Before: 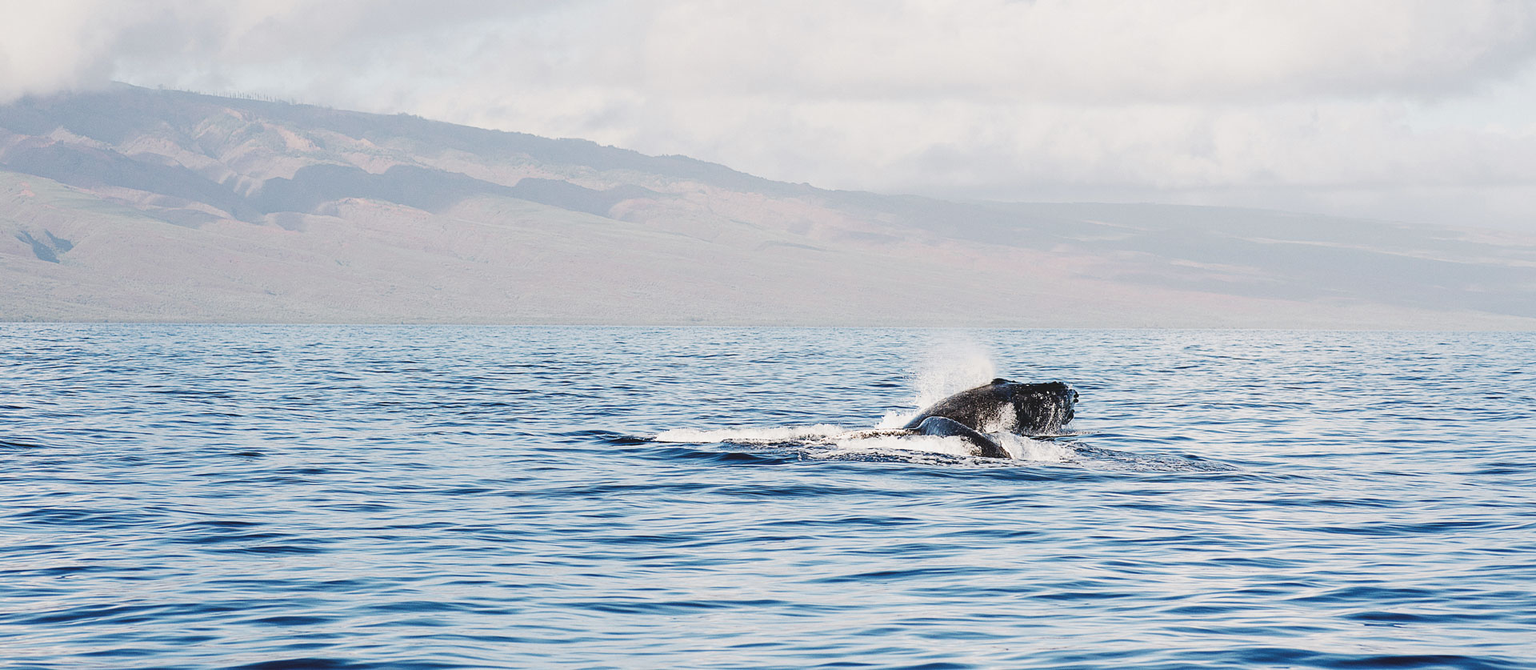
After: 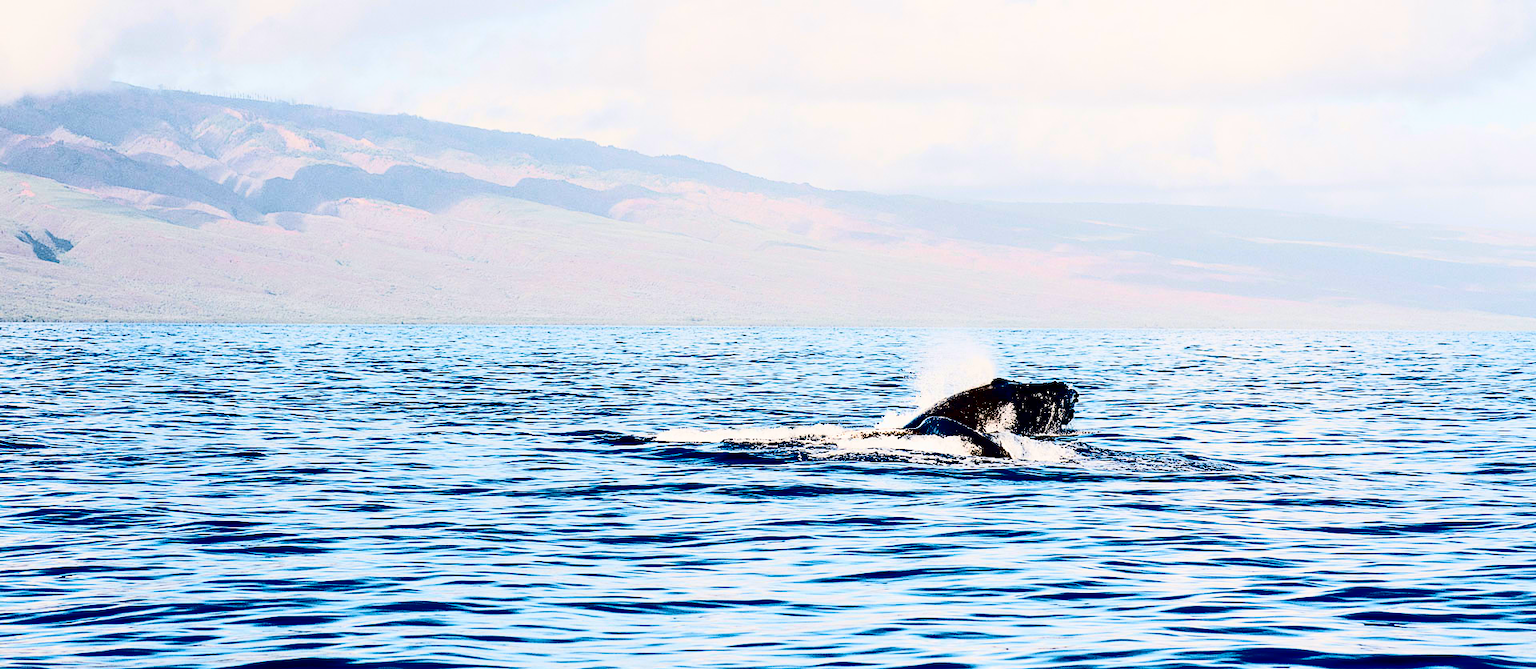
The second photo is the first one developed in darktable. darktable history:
contrast brightness saturation: contrast 0.787, brightness -0.993, saturation 0.991
